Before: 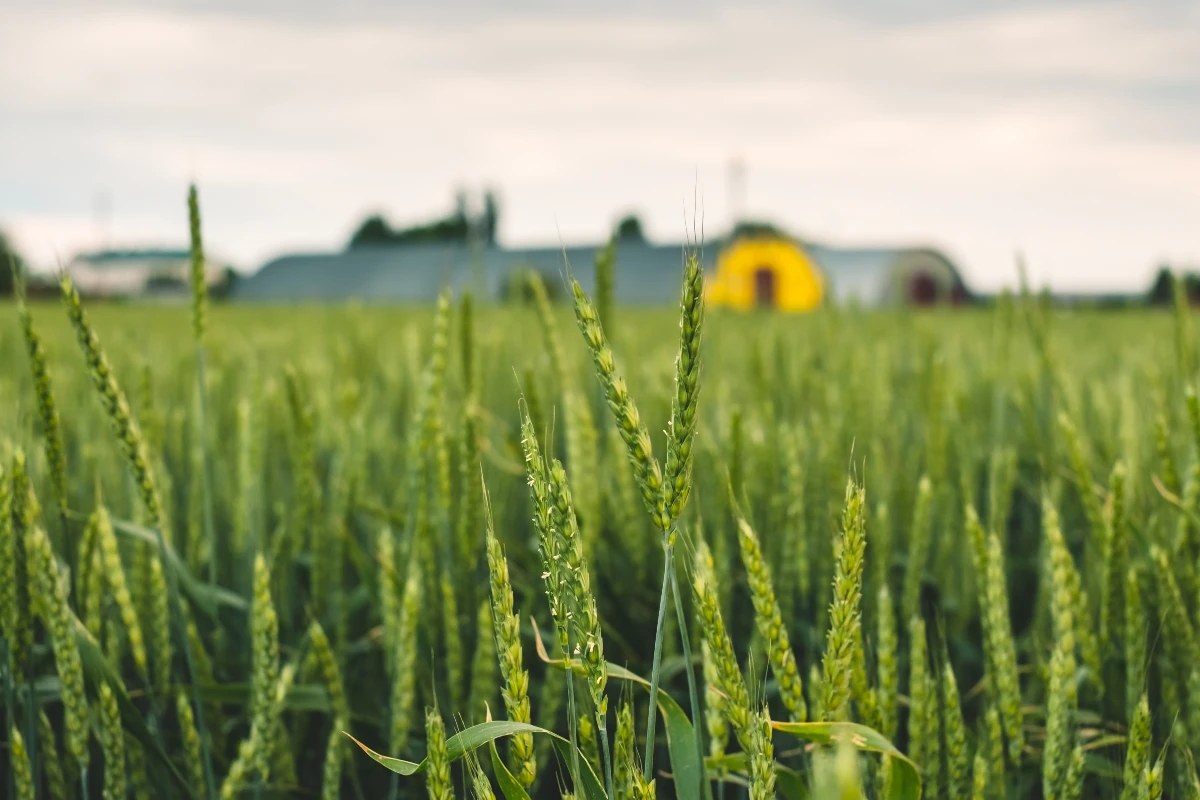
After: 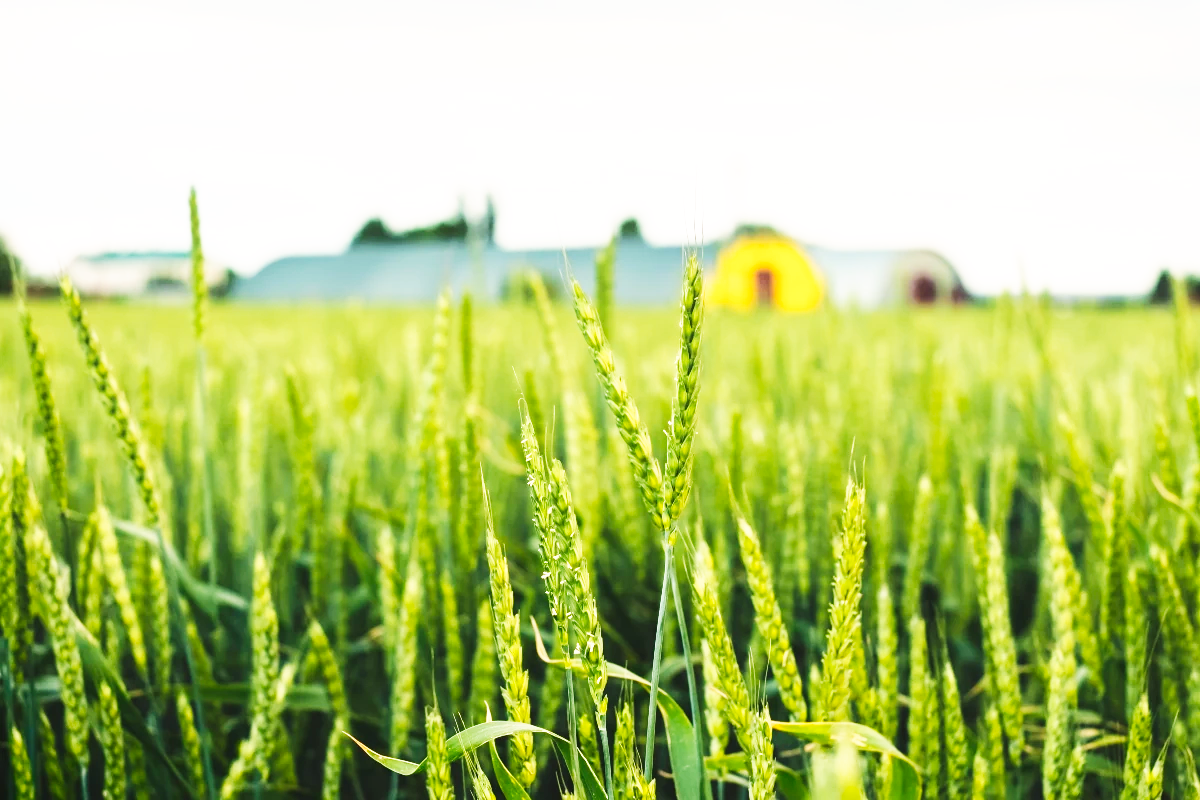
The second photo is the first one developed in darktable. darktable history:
base curve: curves: ch0 [(0, 0) (0.007, 0.004) (0.027, 0.03) (0.046, 0.07) (0.207, 0.54) (0.442, 0.872) (0.673, 0.972) (1, 1)], preserve colors none
shadows and highlights: shadows -68.38, highlights 35.3, soften with gaussian
